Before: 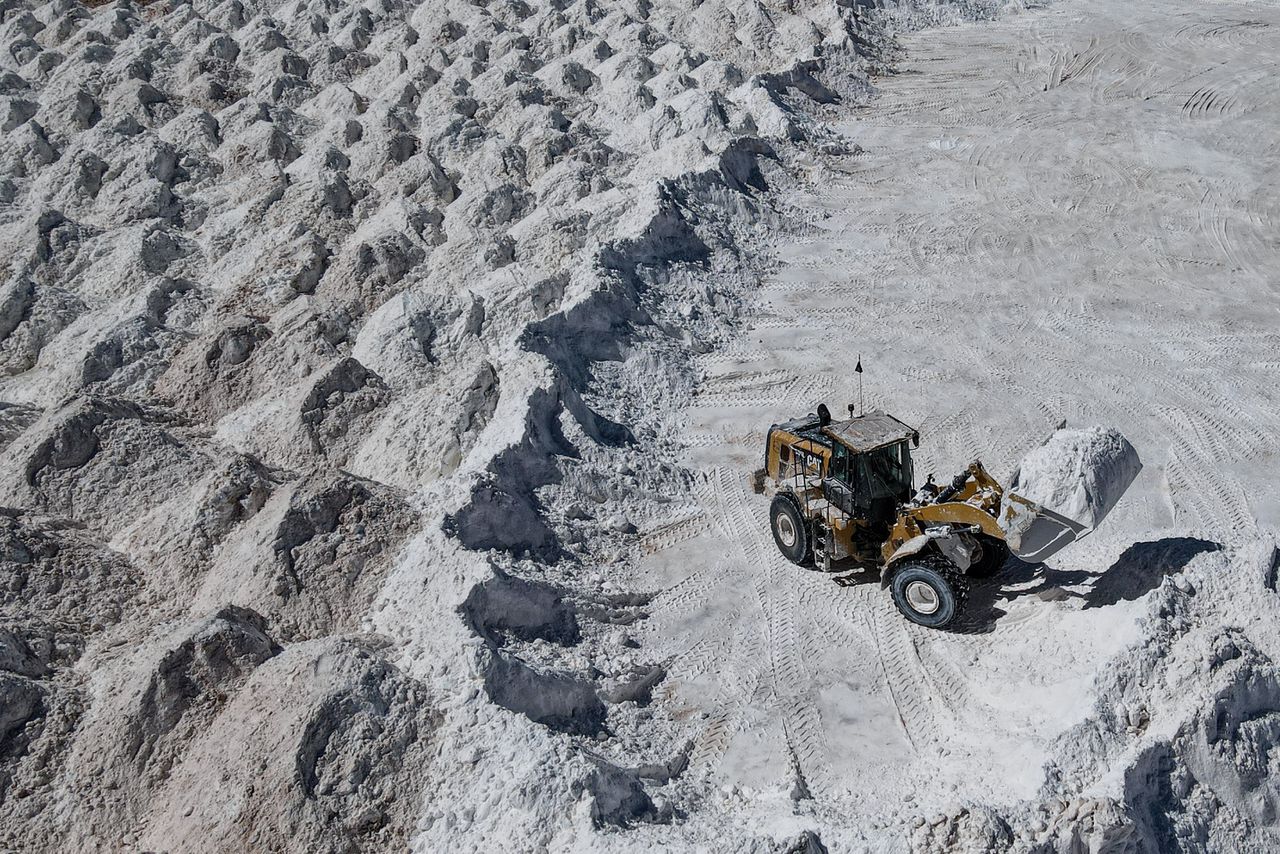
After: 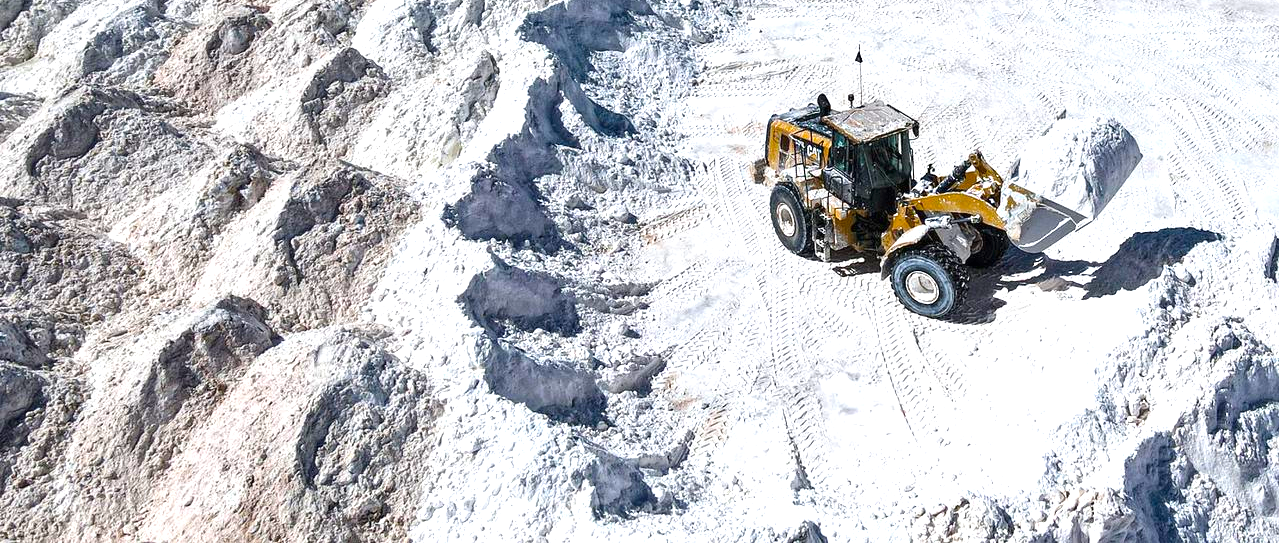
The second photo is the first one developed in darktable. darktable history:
exposure: black level correction 0, exposure 1.276 EV, compensate highlight preservation false
crop and rotate: top 36.333%
color balance rgb: perceptual saturation grading › global saturation 30.336%, global vibrance 20.594%
